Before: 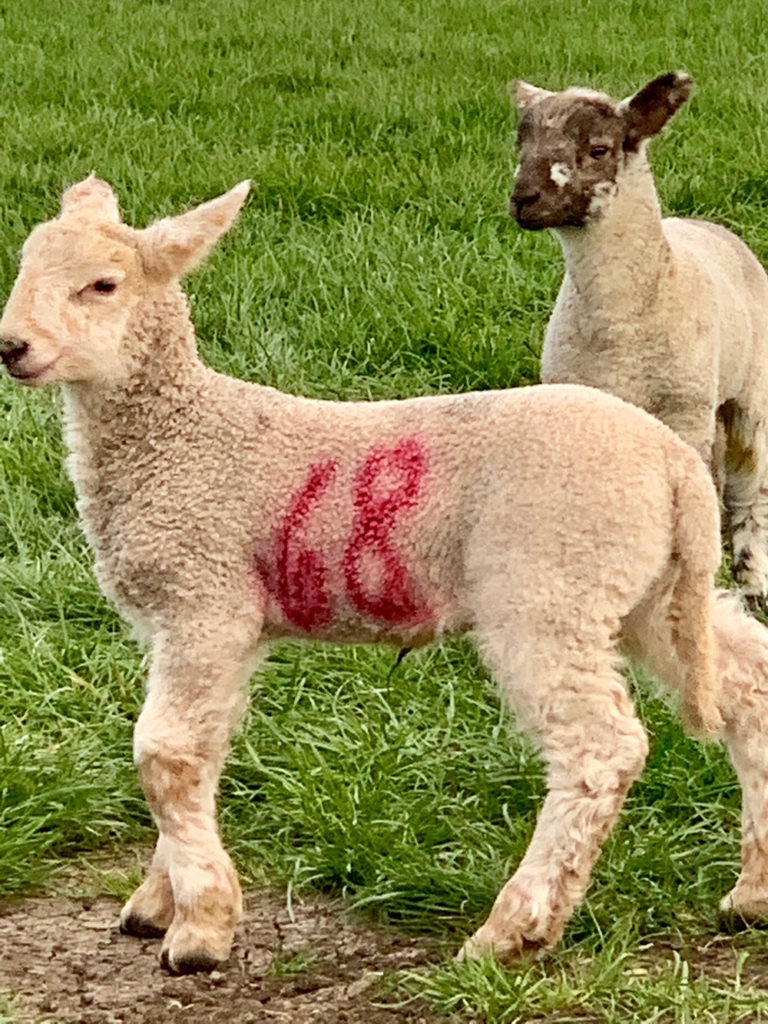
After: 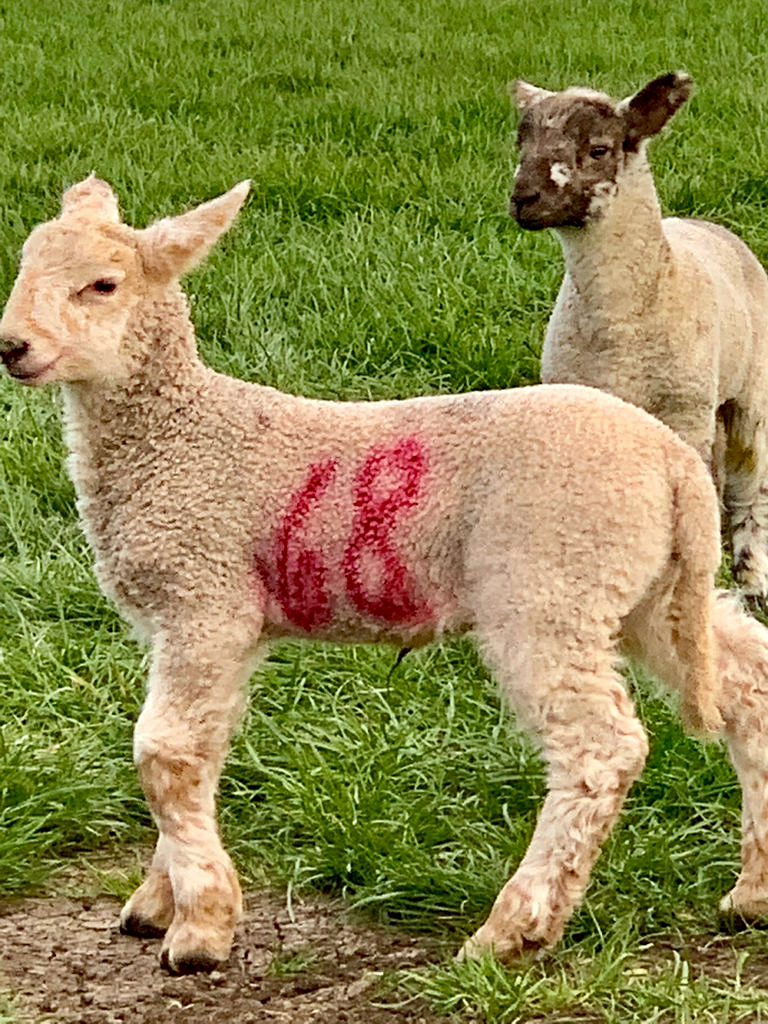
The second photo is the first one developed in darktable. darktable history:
sharpen: radius 0.991, threshold 1.05
haze removal: strength 0.3, distance 0.243, compatibility mode true, adaptive false
